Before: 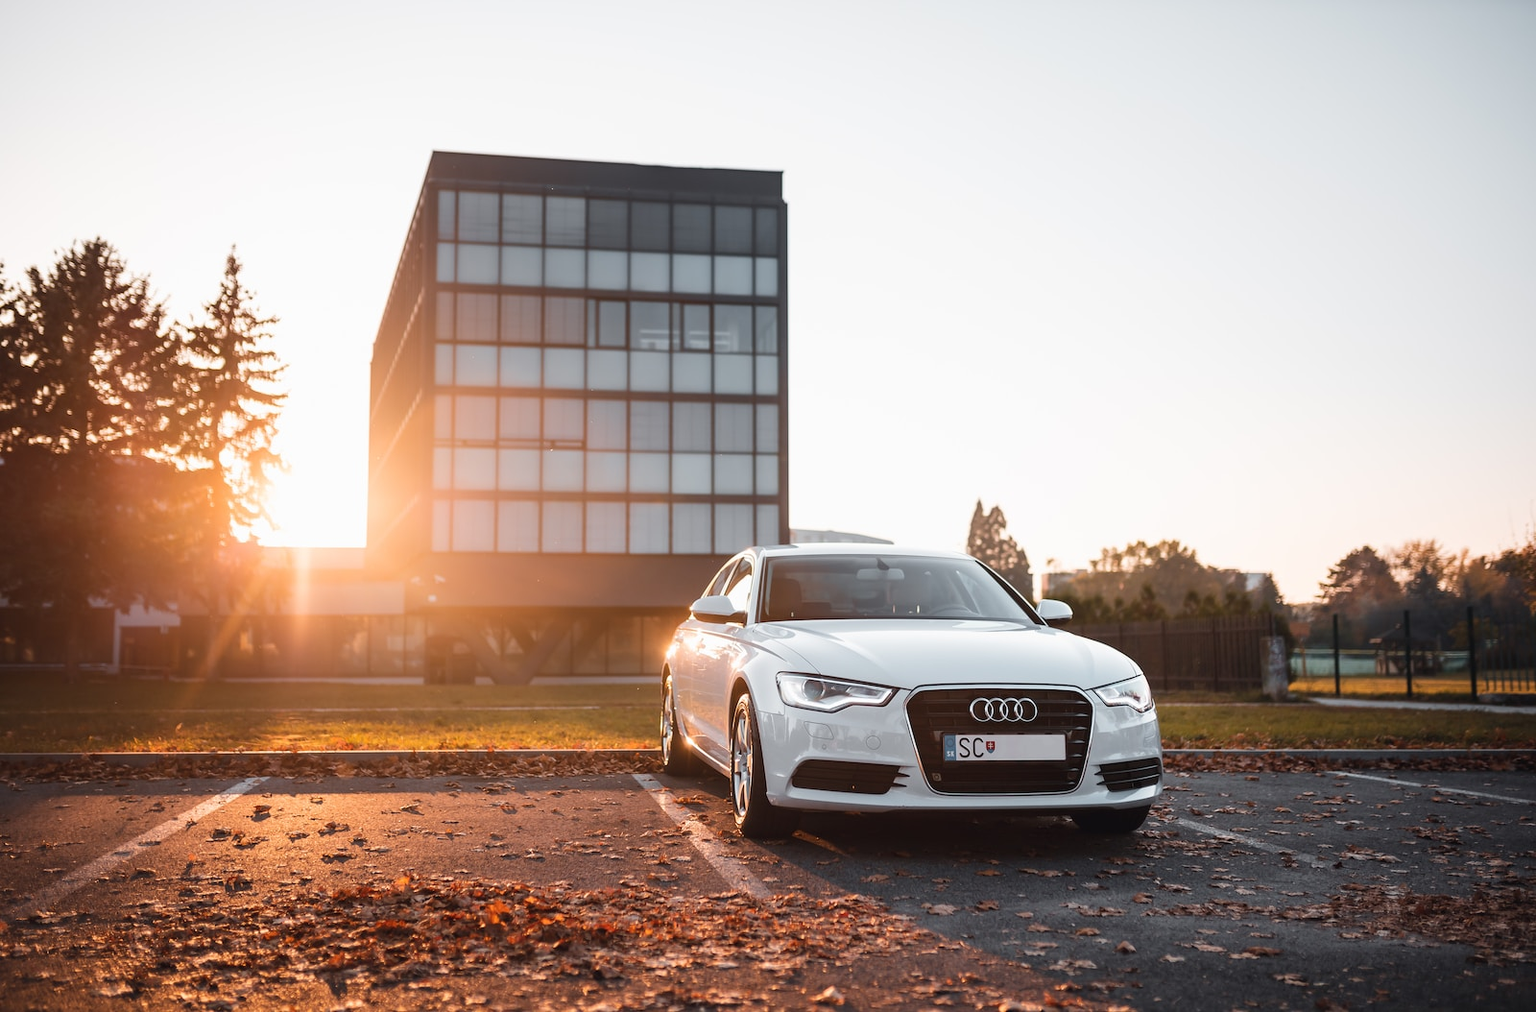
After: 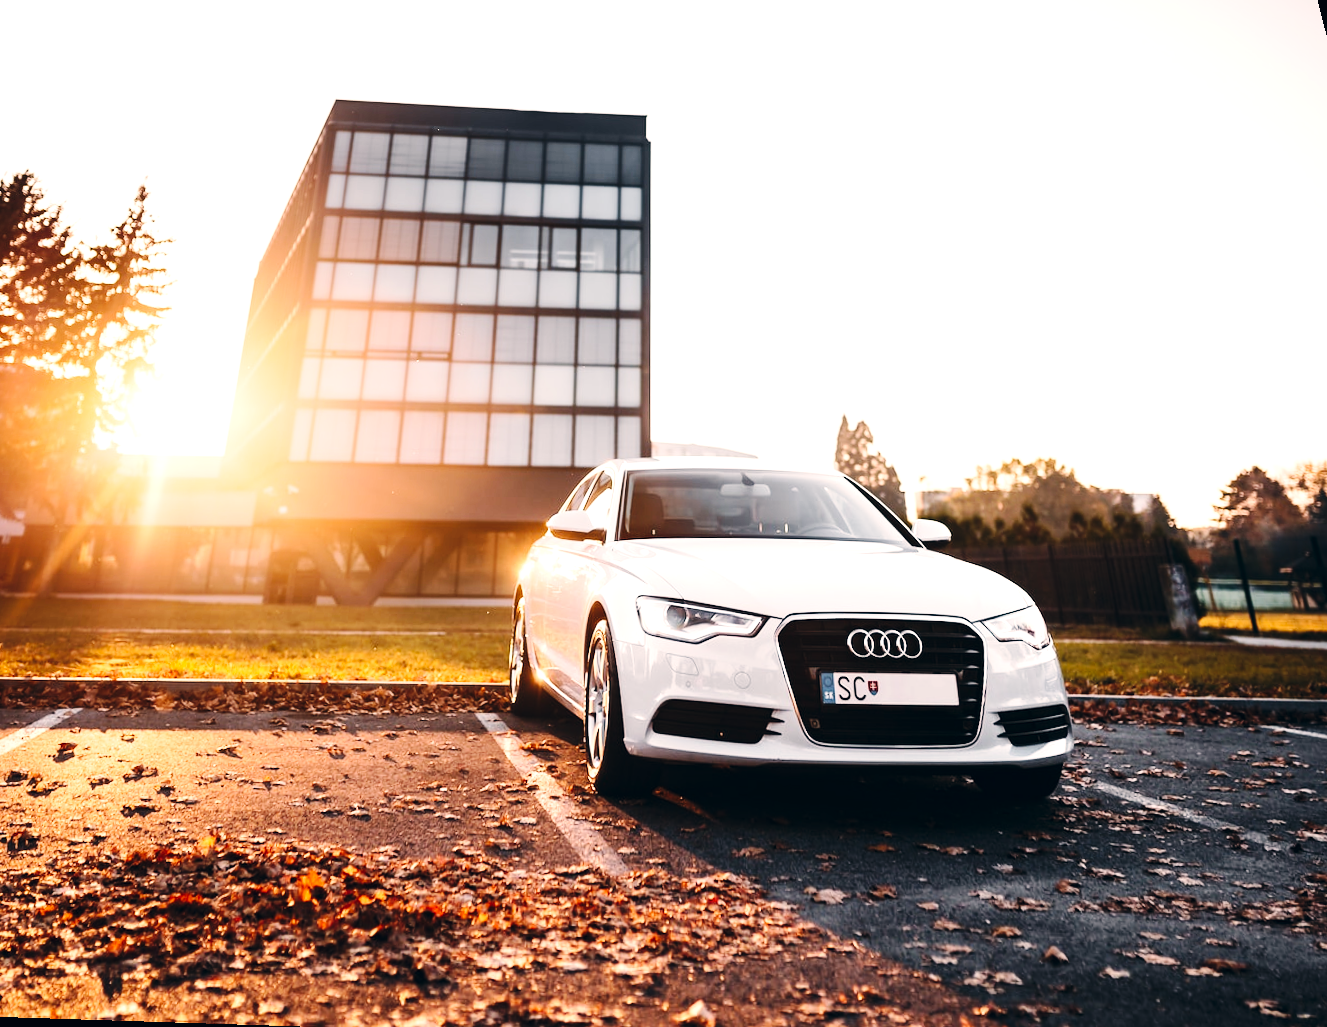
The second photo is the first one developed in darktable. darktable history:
tone equalizer: -8 EV -0.75 EV, -7 EV -0.7 EV, -6 EV -0.6 EV, -5 EV -0.4 EV, -3 EV 0.4 EV, -2 EV 0.6 EV, -1 EV 0.7 EV, +0 EV 0.75 EV, edges refinement/feathering 500, mask exposure compensation -1.57 EV, preserve details no
rotate and perspective: rotation 0.72°, lens shift (vertical) -0.352, lens shift (horizontal) -0.051, crop left 0.152, crop right 0.859, crop top 0.019, crop bottom 0.964
color correction: highlights a* 5.38, highlights b* 5.3, shadows a* -4.26, shadows b* -5.11
base curve: curves: ch0 [(0, 0) (0.036, 0.025) (0.121, 0.166) (0.206, 0.329) (0.605, 0.79) (1, 1)], preserve colors none
